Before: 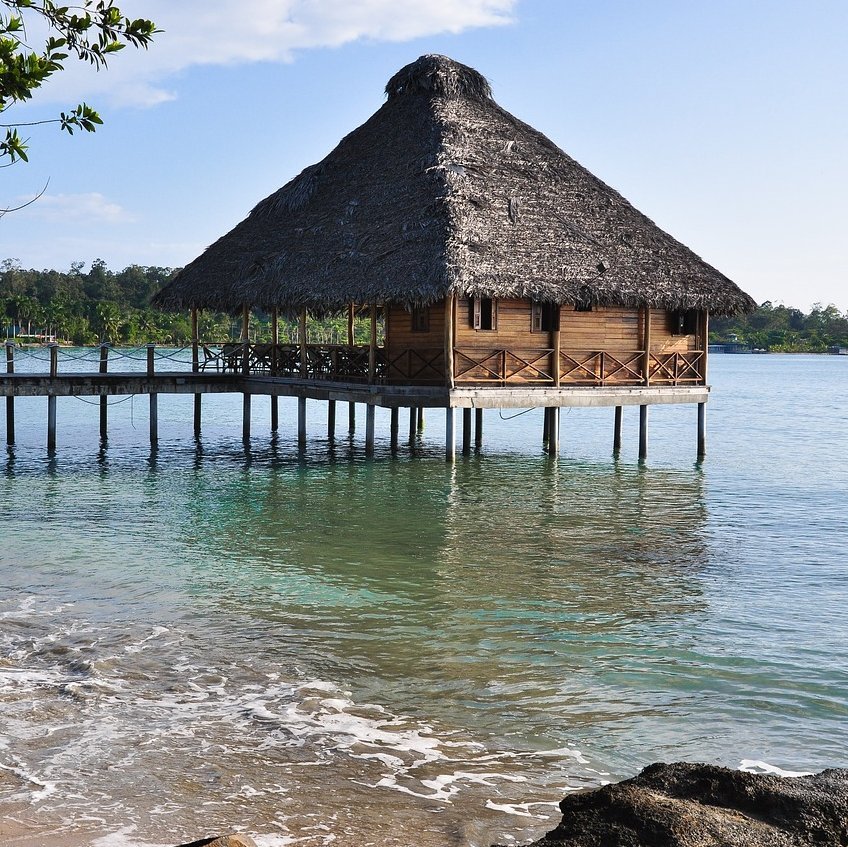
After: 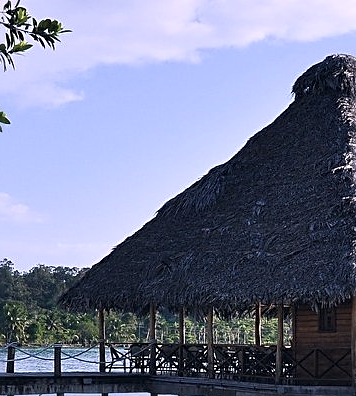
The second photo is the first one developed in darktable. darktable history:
sharpen: on, module defaults
color calibration: illuminant custom, x 0.367, y 0.392, temperature 4438.64 K
color correction: highlights a* 2.77, highlights b* 5.03, shadows a* -1.55, shadows b* -4.94, saturation 0.782
crop and rotate: left 11.051%, top 0.096%, right 46.94%, bottom 53.051%
